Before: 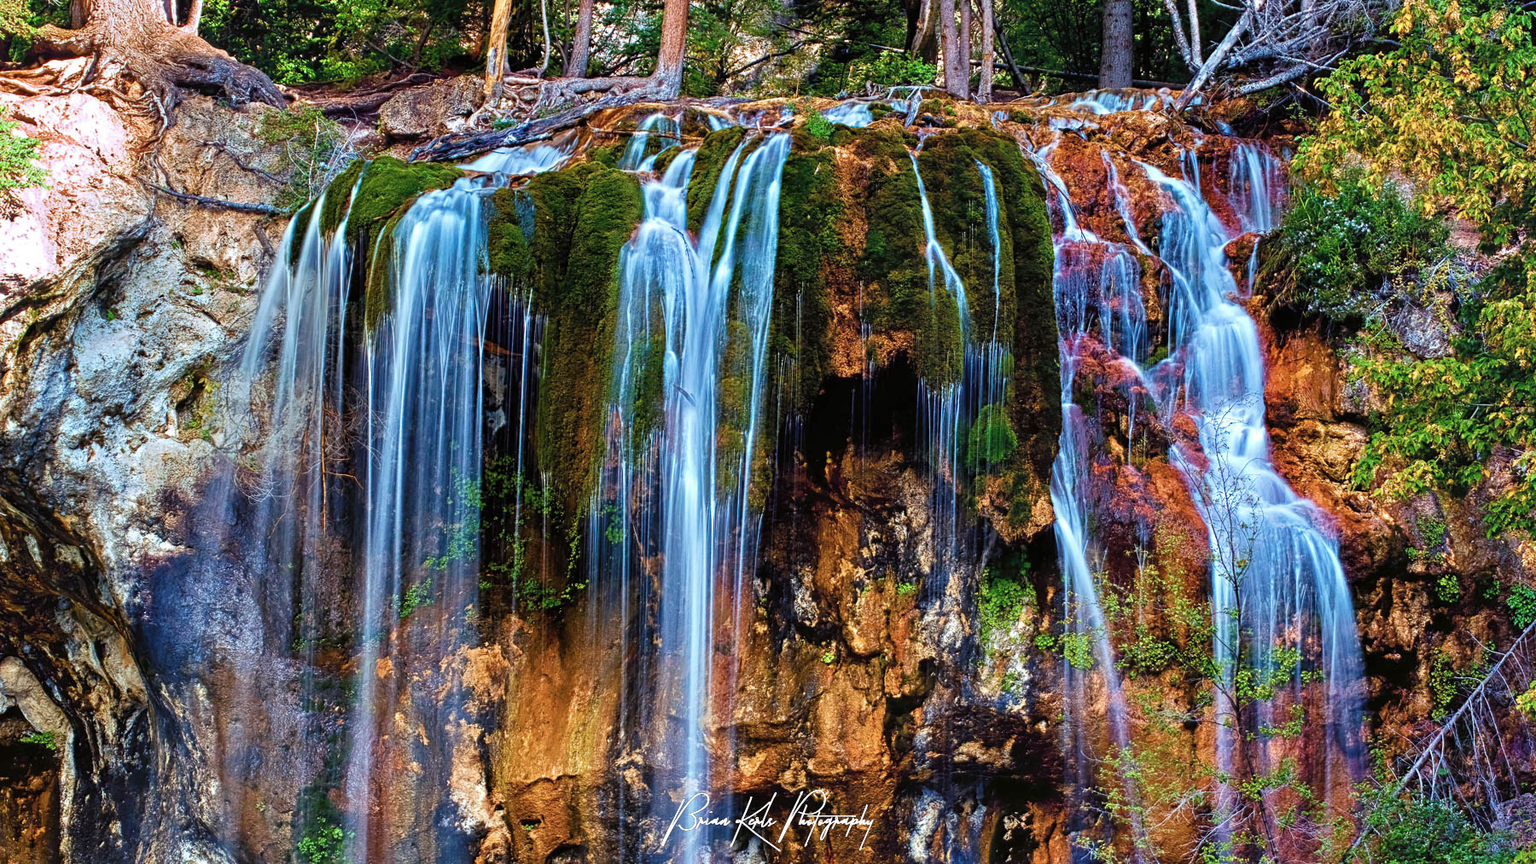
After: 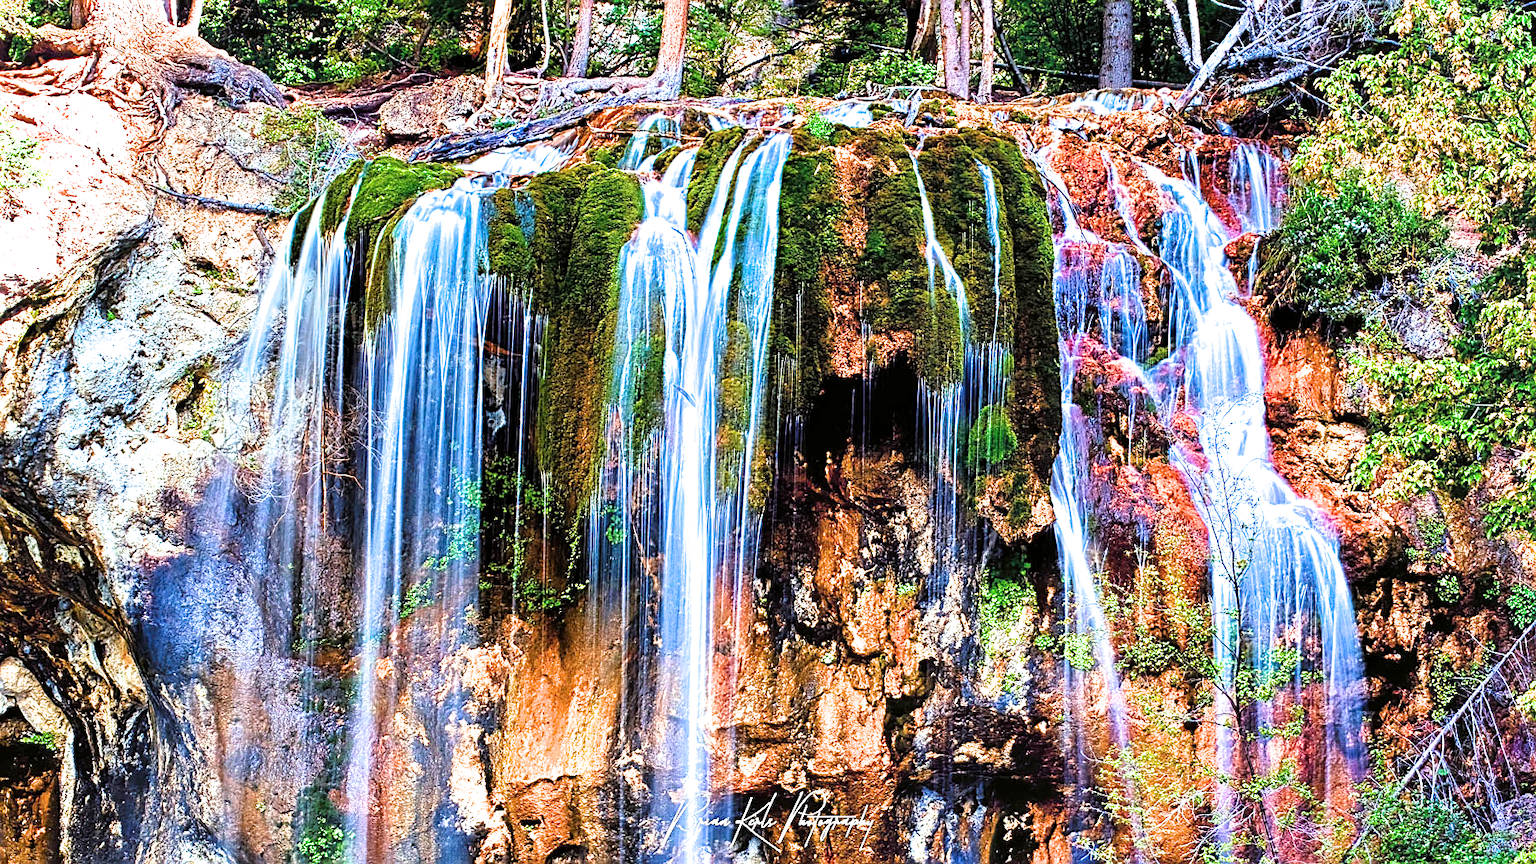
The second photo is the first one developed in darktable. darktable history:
contrast brightness saturation: saturation 0.102
filmic rgb: black relative exposure -11.99 EV, white relative exposure 2.81 EV, target black luminance 0%, hardness 7.99, latitude 70.6%, contrast 1.137, highlights saturation mix 11.38%, shadows ↔ highlights balance -0.392%, color science v6 (2022)
exposure: black level correction 0, exposure 1.385 EV, compensate highlight preservation false
sharpen: on, module defaults
